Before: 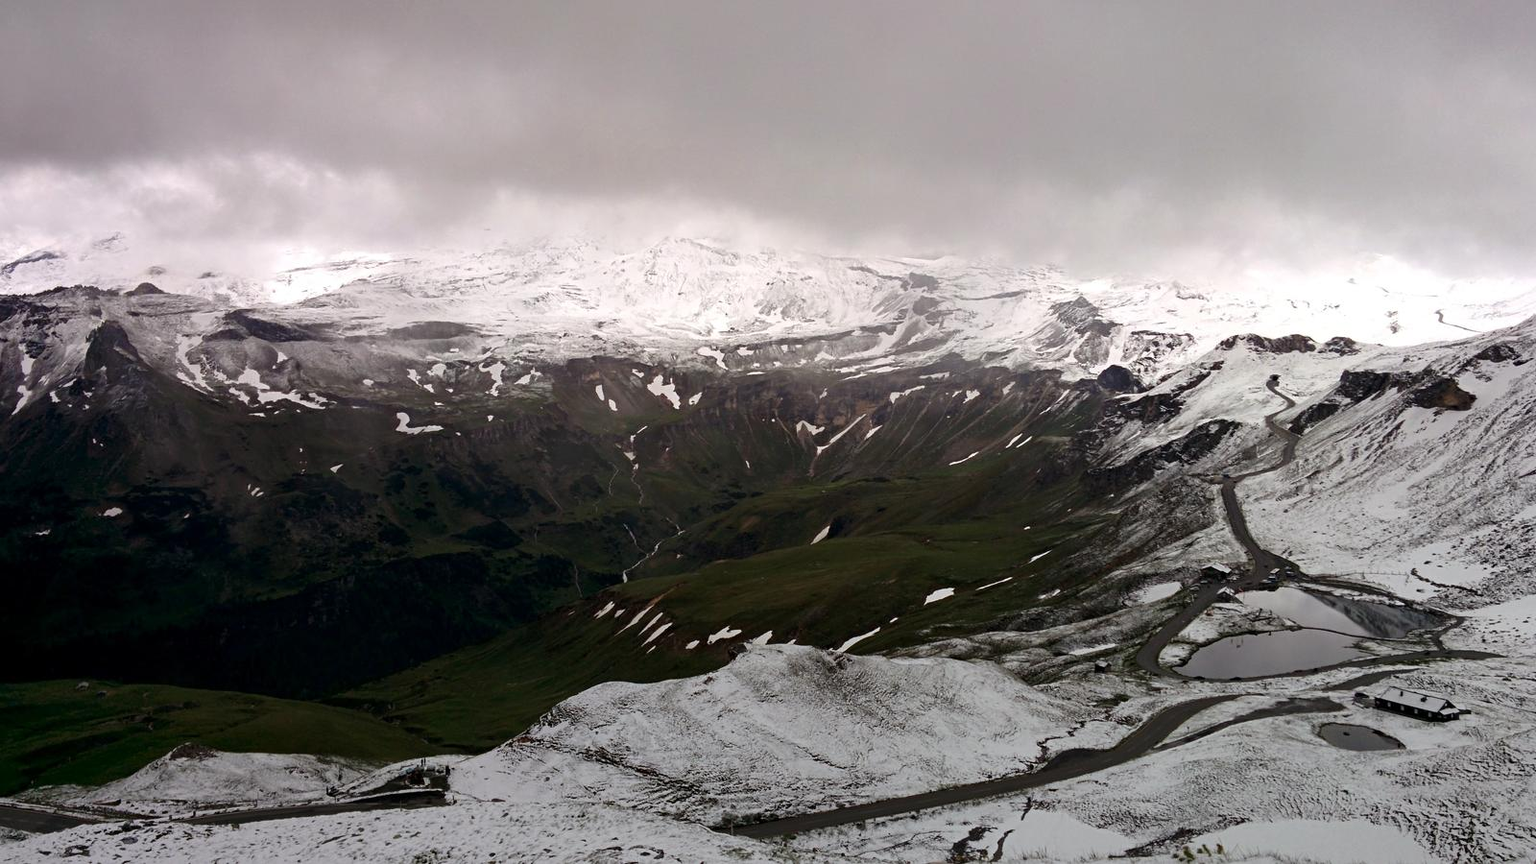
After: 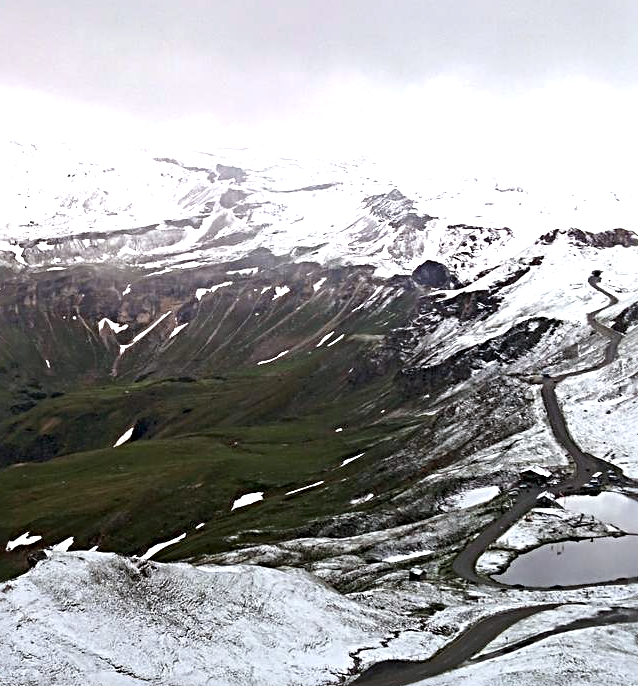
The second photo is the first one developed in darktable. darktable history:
exposure: exposure 0.999 EV, compensate highlight preservation false
white balance: red 0.967, blue 1.049
sharpen: radius 4
crop: left 45.721%, top 13.393%, right 14.118%, bottom 10.01%
